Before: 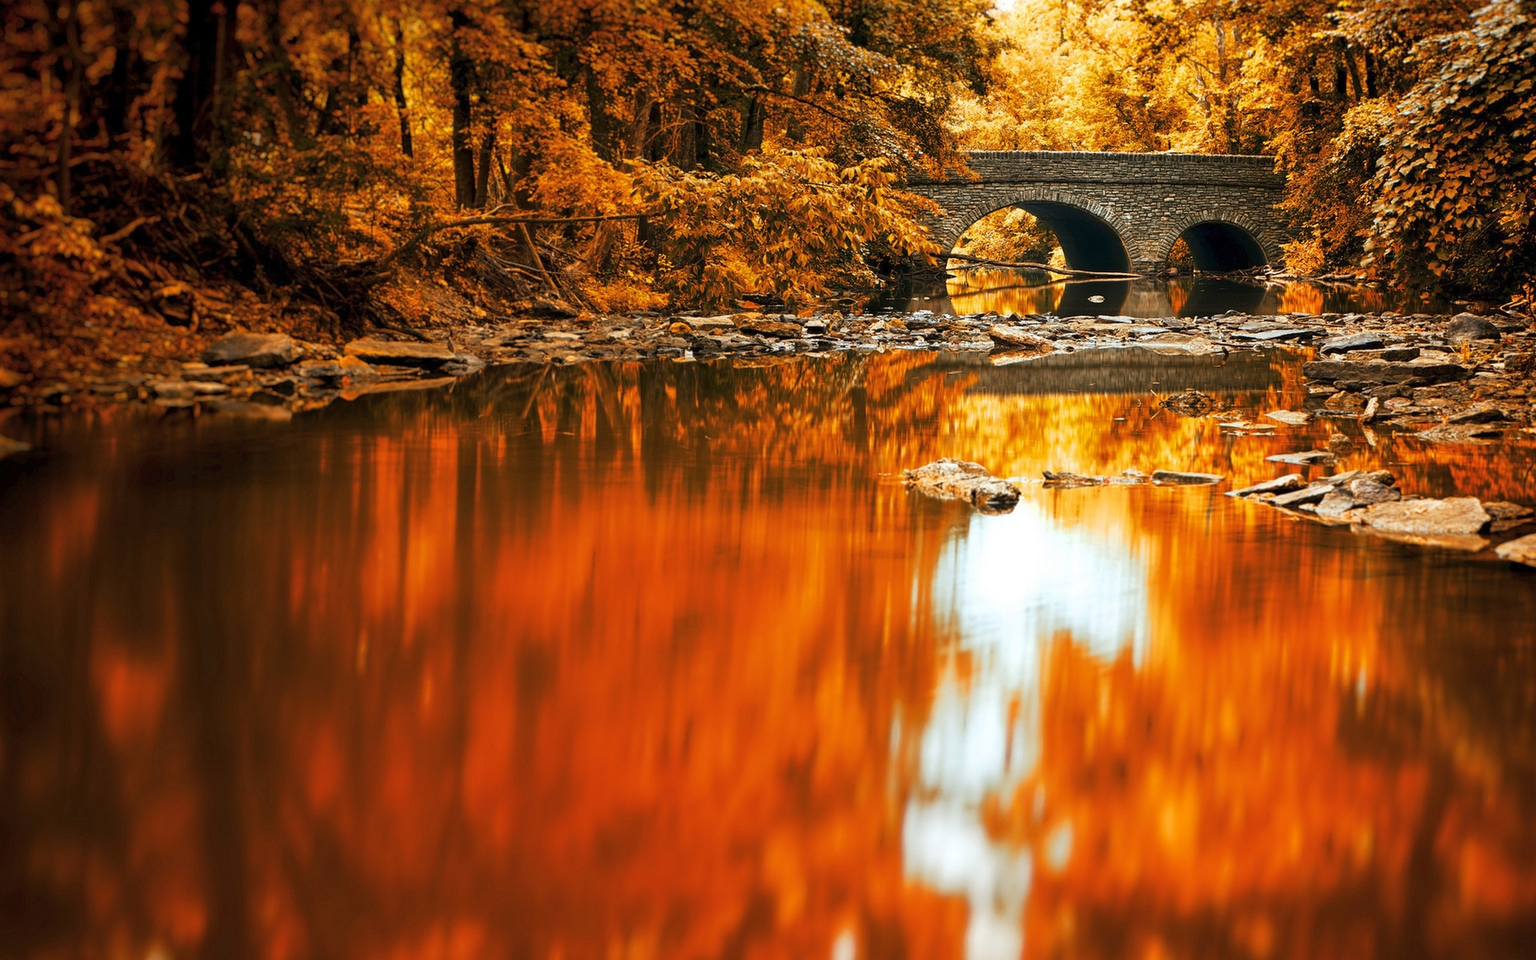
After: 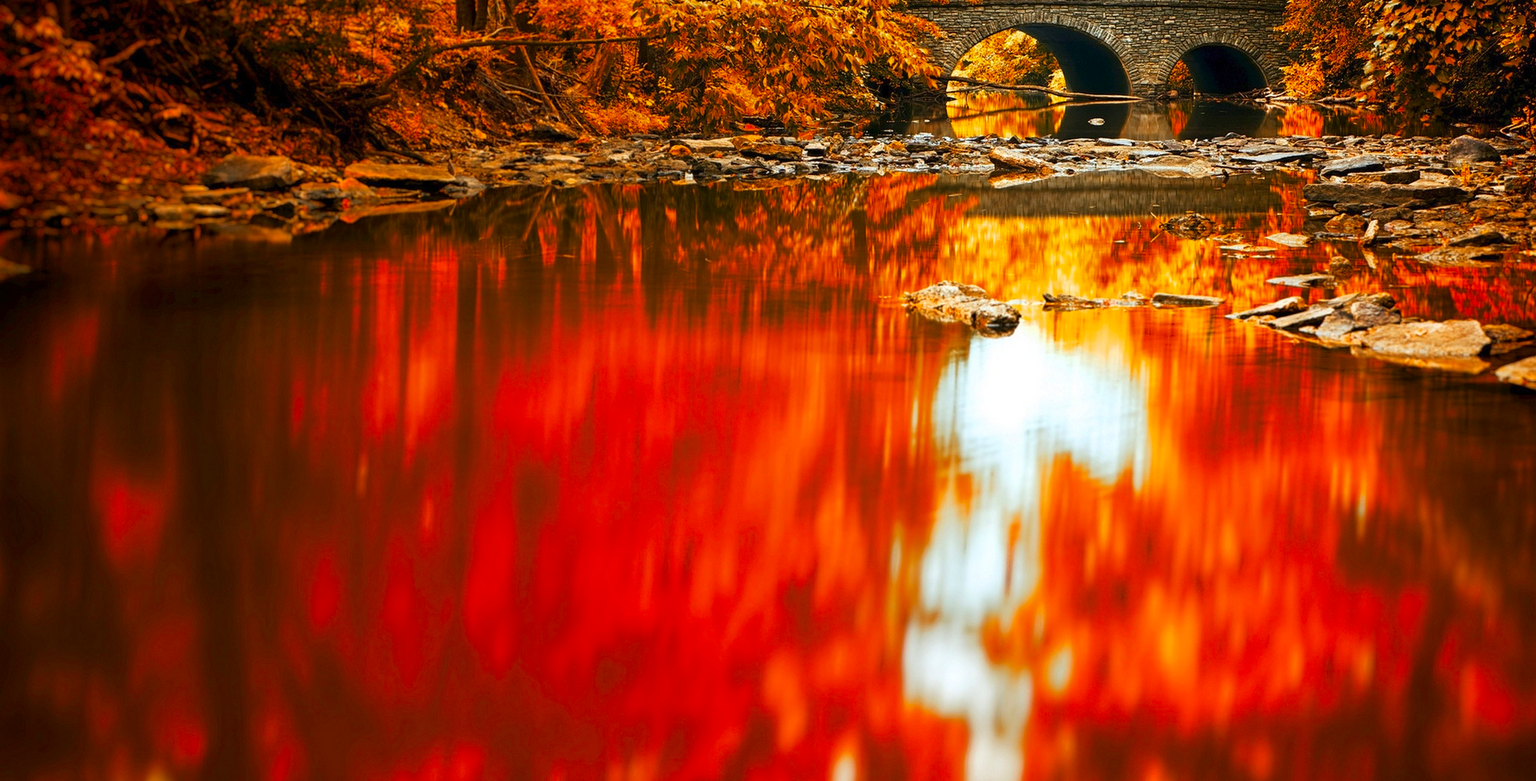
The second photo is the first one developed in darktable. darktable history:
contrast brightness saturation: brightness -0.02, saturation 0.35
shadows and highlights: radius 331.84, shadows 53.55, highlights -100, compress 94.63%, highlights color adjustment 73.23%, soften with gaussian
crop and rotate: top 18.507%
